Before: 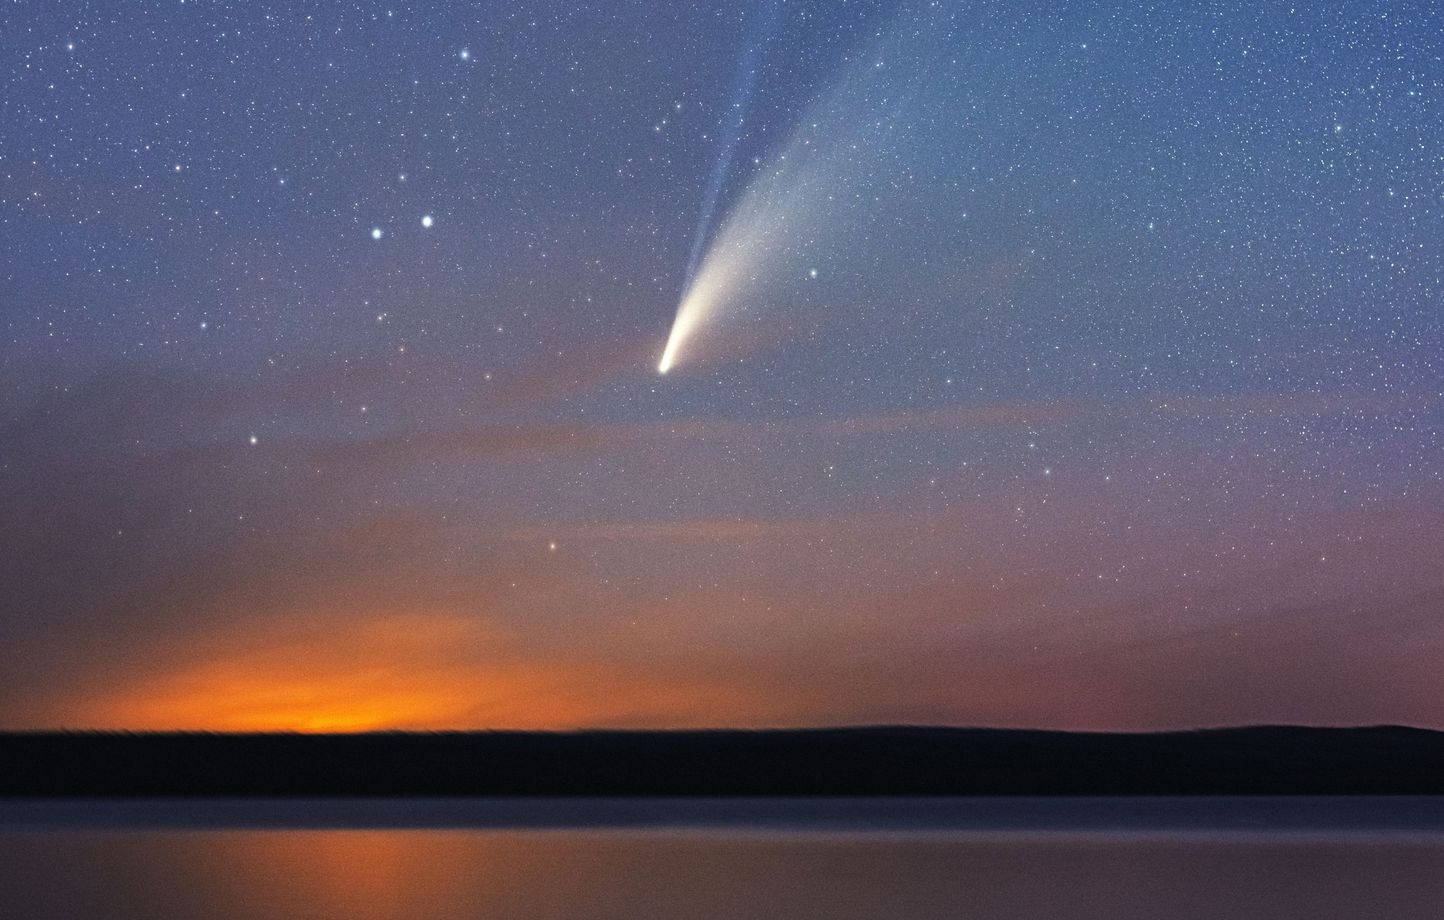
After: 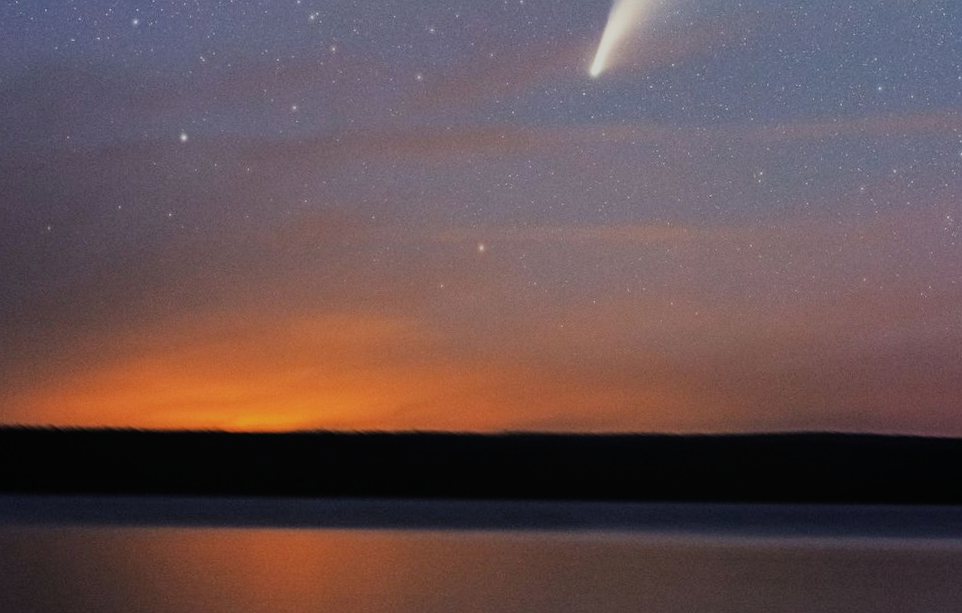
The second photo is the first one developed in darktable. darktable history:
crop and rotate: angle -0.82°, left 3.85%, top 31.828%, right 27.992%
filmic rgb: black relative exposure -7.65 EV, white relative exposure 4.56 EV, hardness 3.61
local contrast: mode bilateral grid, contrast 100, coarseness 100, detail 91%, midtone range 0.2
